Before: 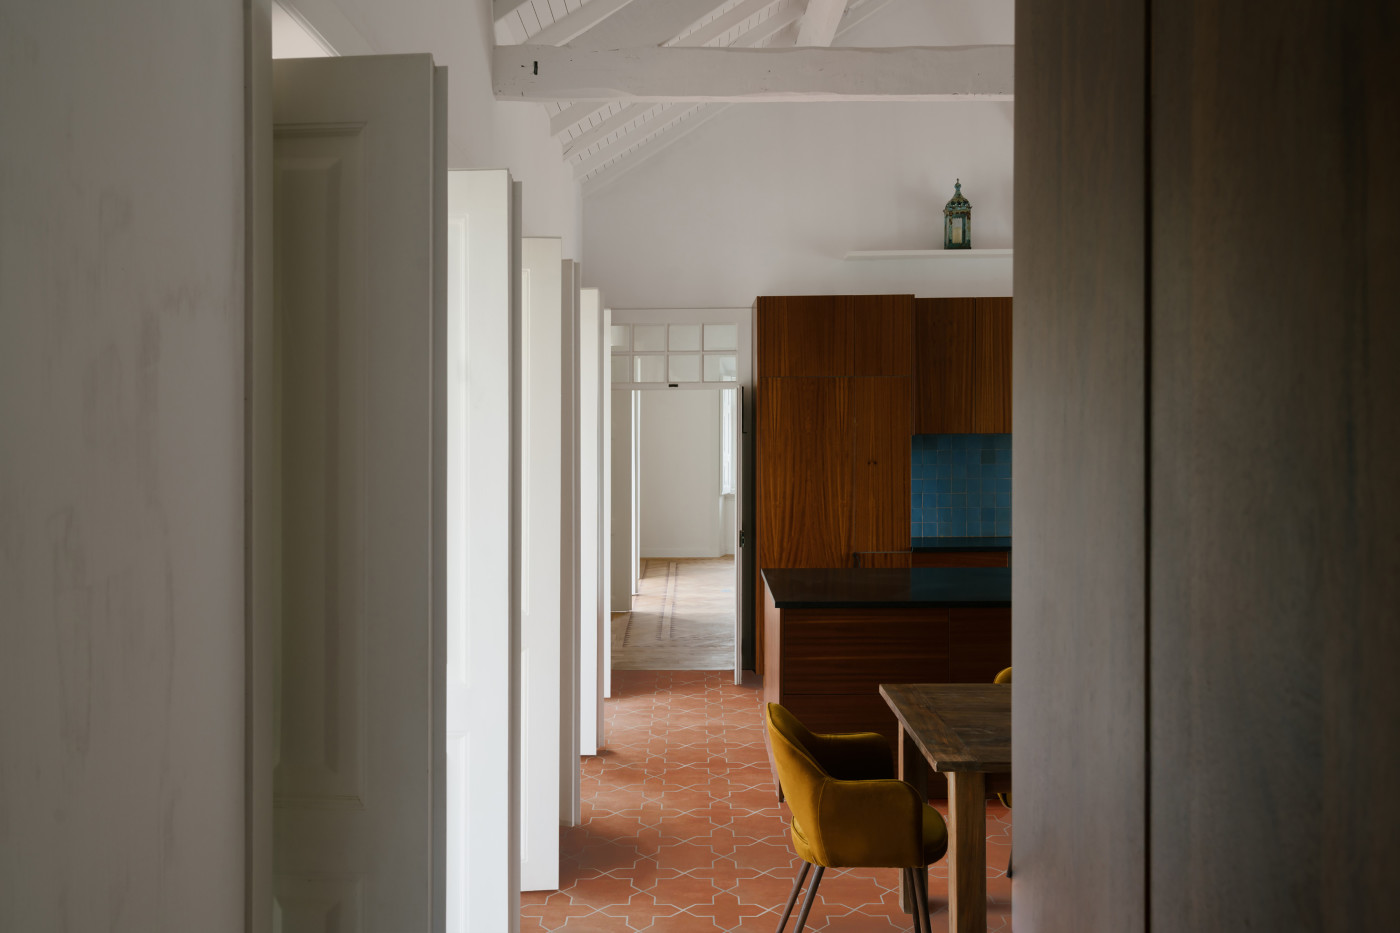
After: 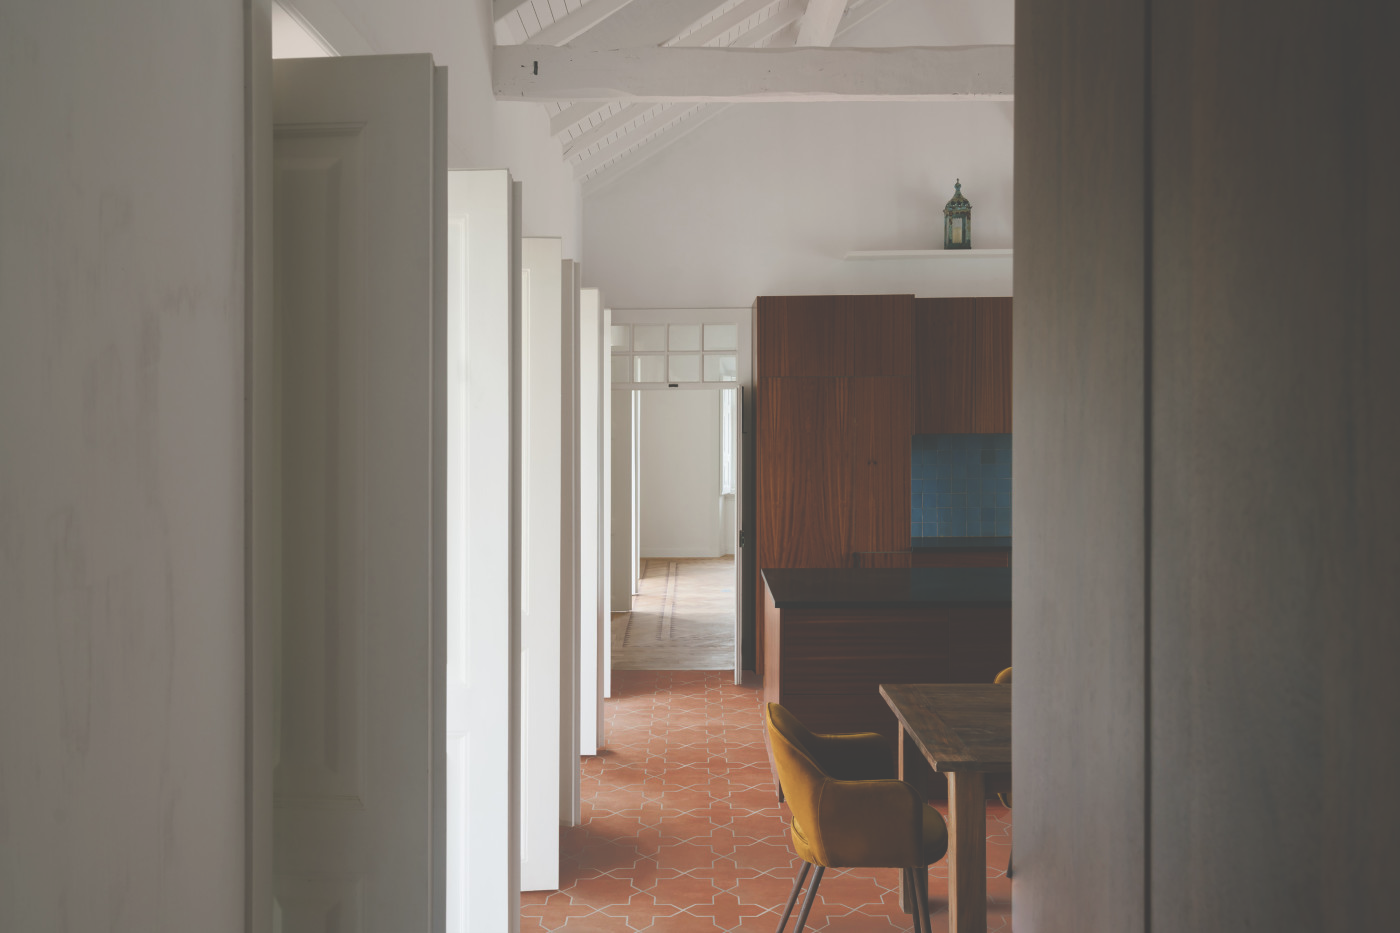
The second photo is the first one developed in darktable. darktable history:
exposure: black level correction -0.043, exposure 0.06 EV, compensate highlight preservation false
